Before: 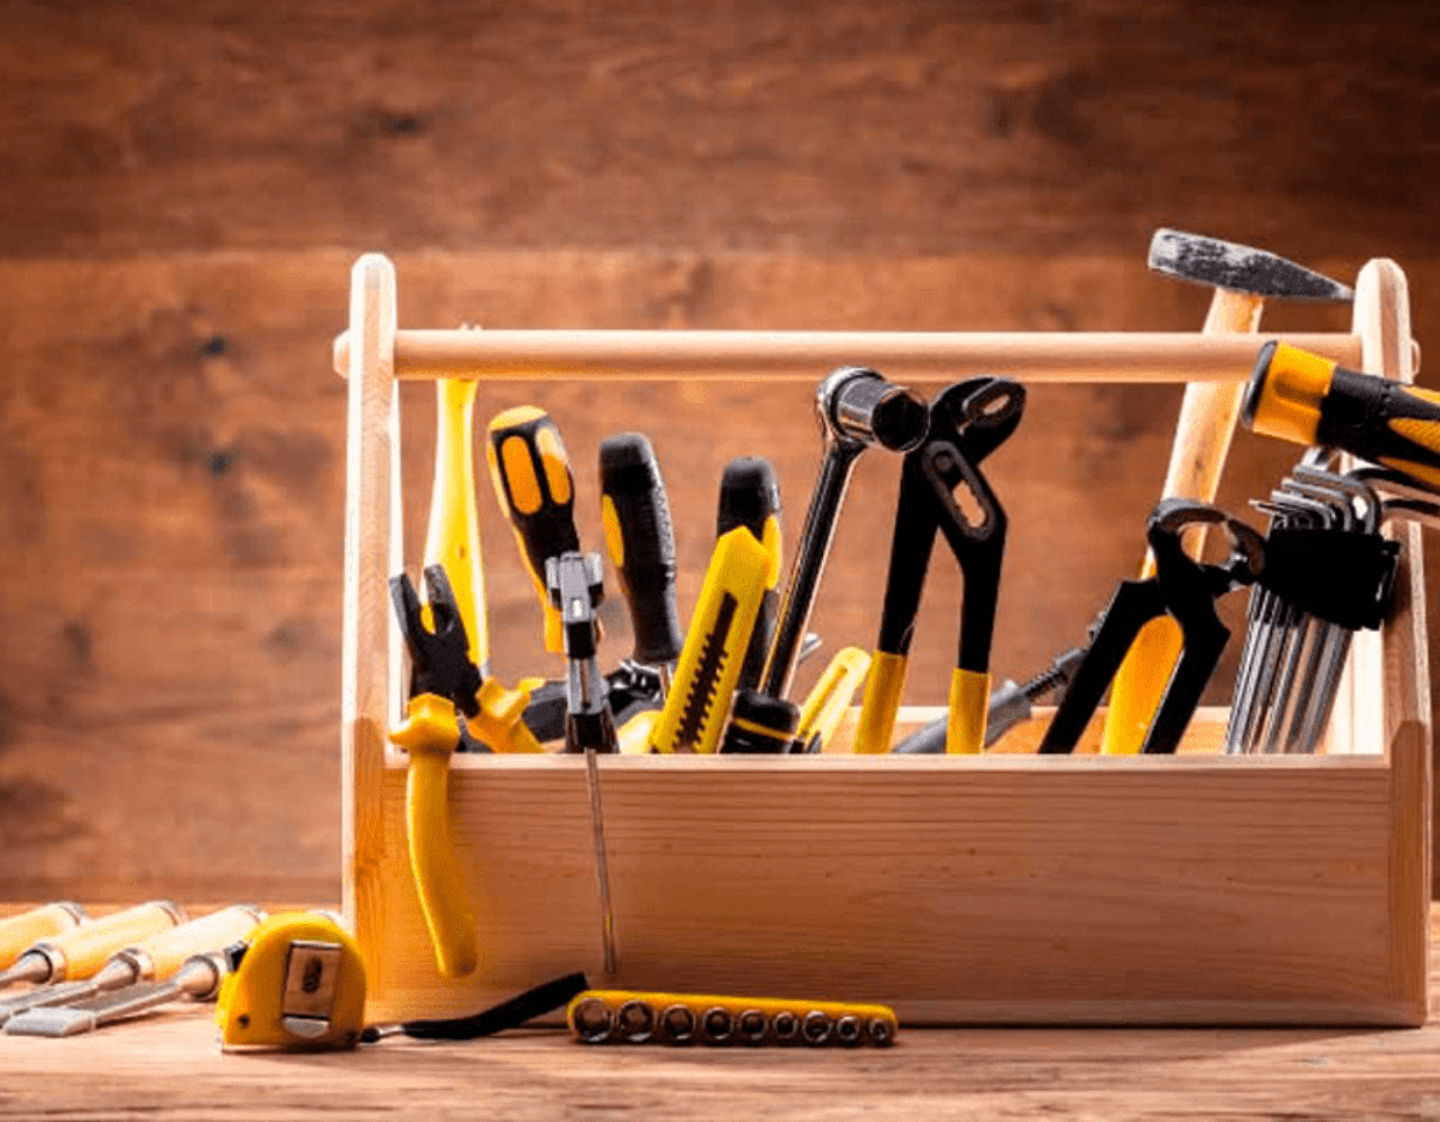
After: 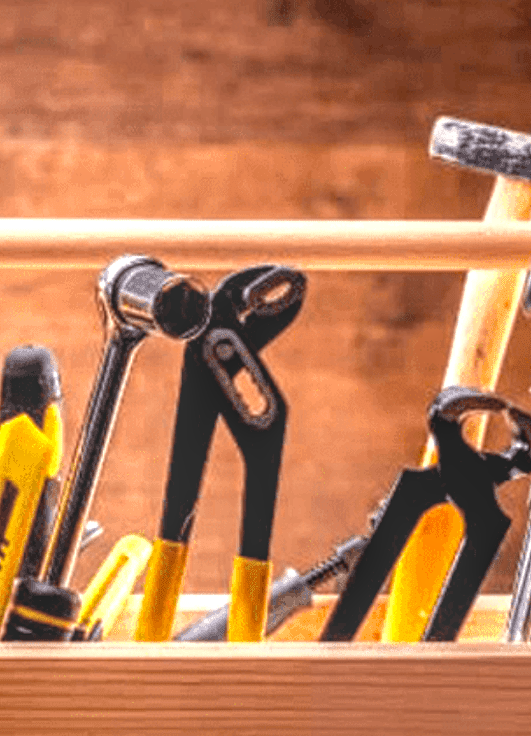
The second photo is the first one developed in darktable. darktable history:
local contrast: highlights 66%, shadows 33%, detail 166%, midtone range 0.2
velvia: on, module defaults
crop and rotate: left 49.936%, top 10.094%, right 13.136%, bottom 24.256%
exposure: black level correction 0, exposure 0.6 EV, compensate highlight preservation false
